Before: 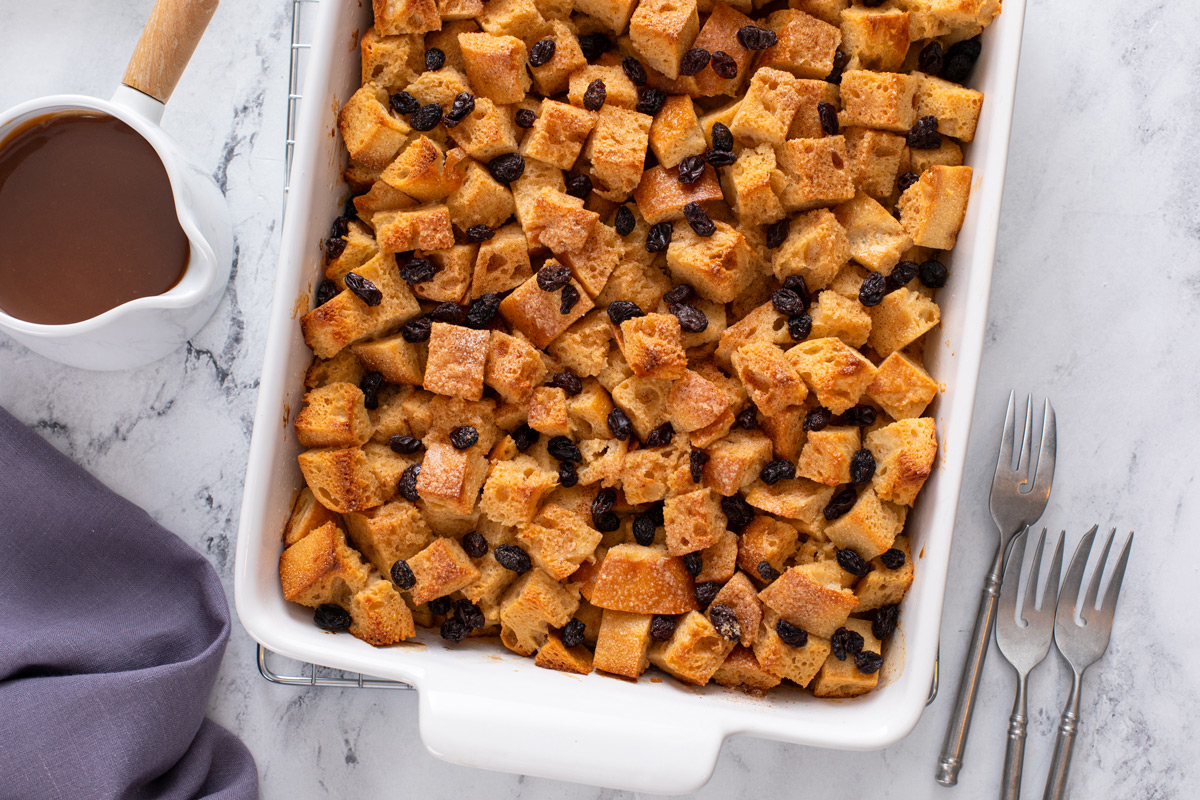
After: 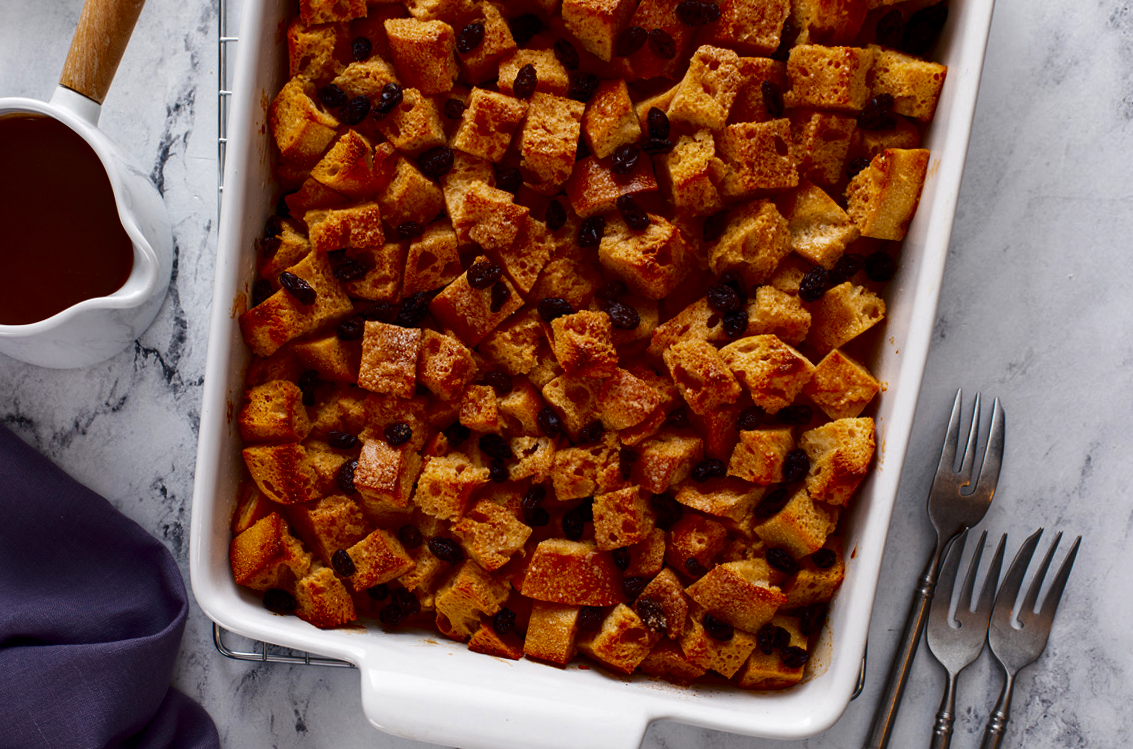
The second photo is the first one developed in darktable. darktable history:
rotate and perspective: rotation 0.062°, lens shift (vertical) 0.115, lens shift (horizontal) -0.133, crop left 0.047, crop right 0.94, crop top 0.061, crop bottom 0.94
contrast brightness saturation: contrast 0.09, brightness -0.59, saturation 0.17
